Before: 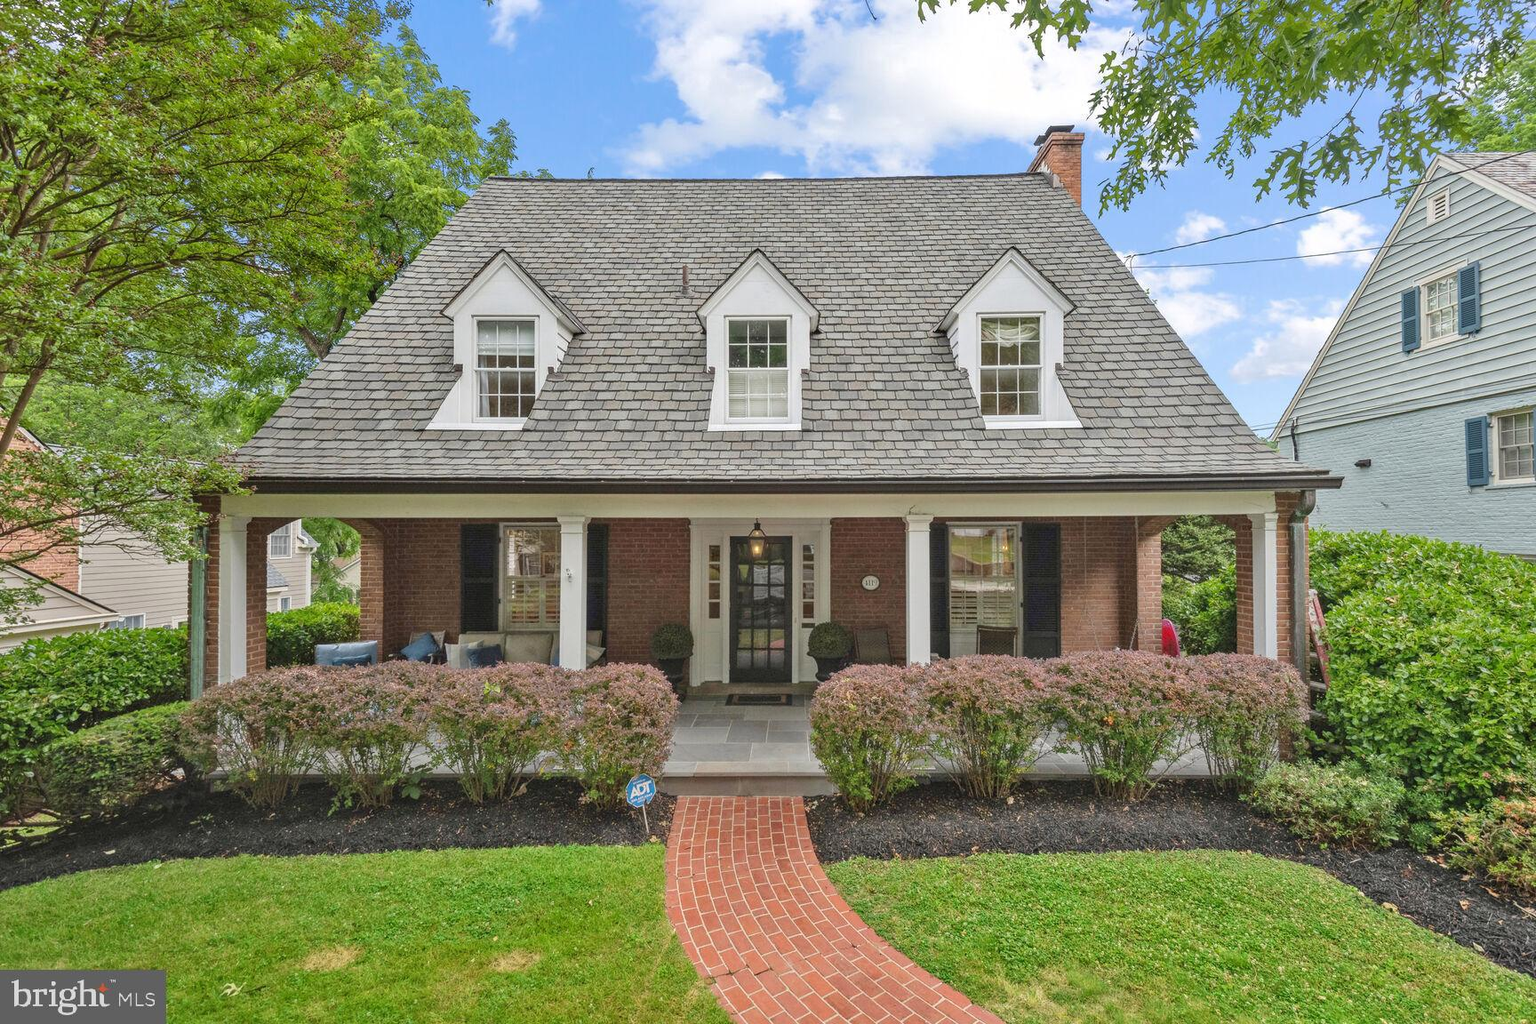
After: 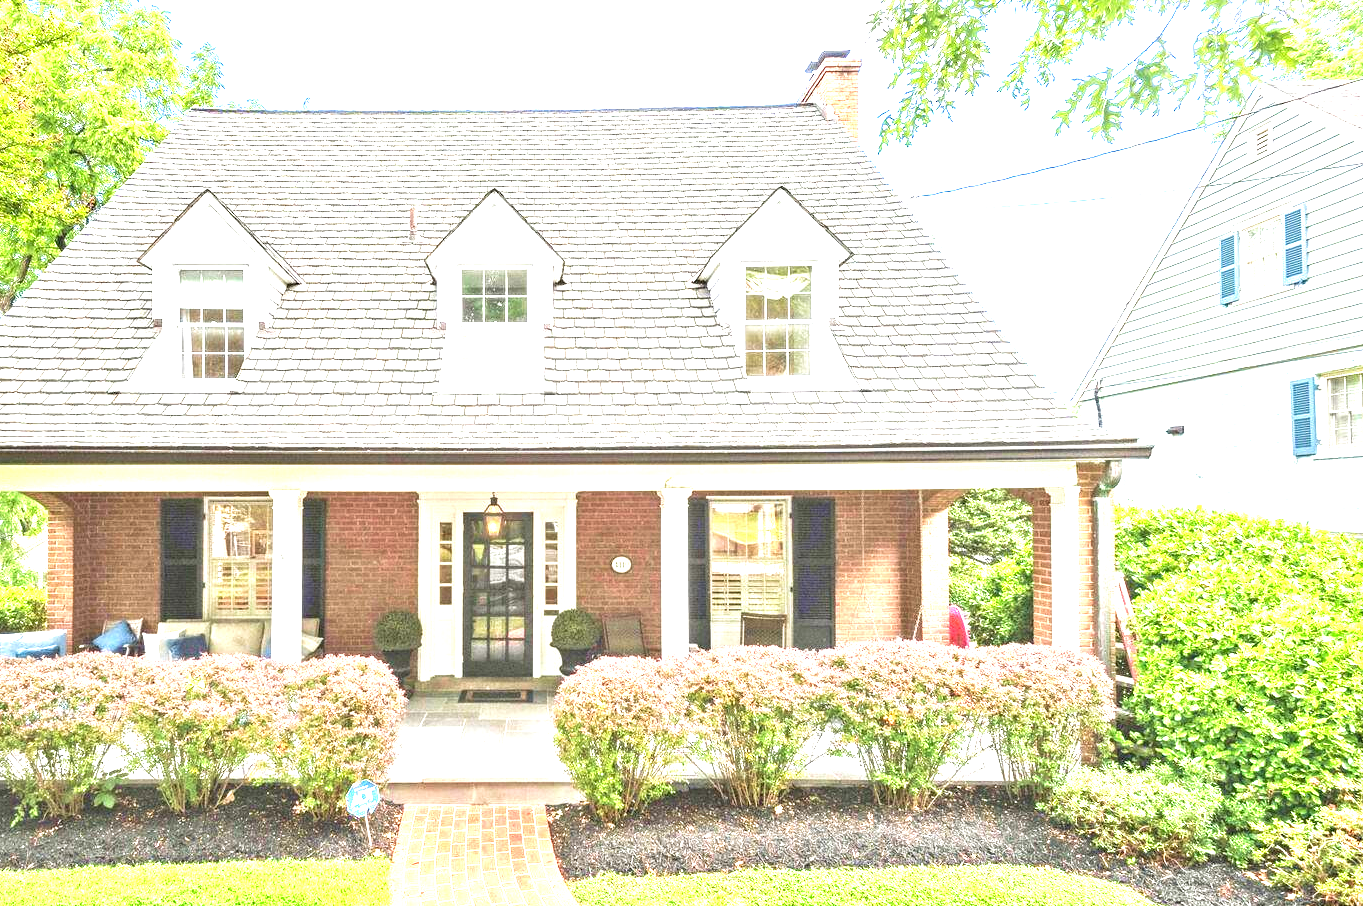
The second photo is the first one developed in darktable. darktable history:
crop and rotate: left 20.74%, top 7.912%, right 0.375%, bottom 13.378%
base curve: exposure shift 0, preserve colors none
exposure: black level correction 0.001, exposure 1.398 EV, compensate exposure bias true, compensate highlight preservation false
white balance: red 1, blue 1
velvia: on, module defaults
